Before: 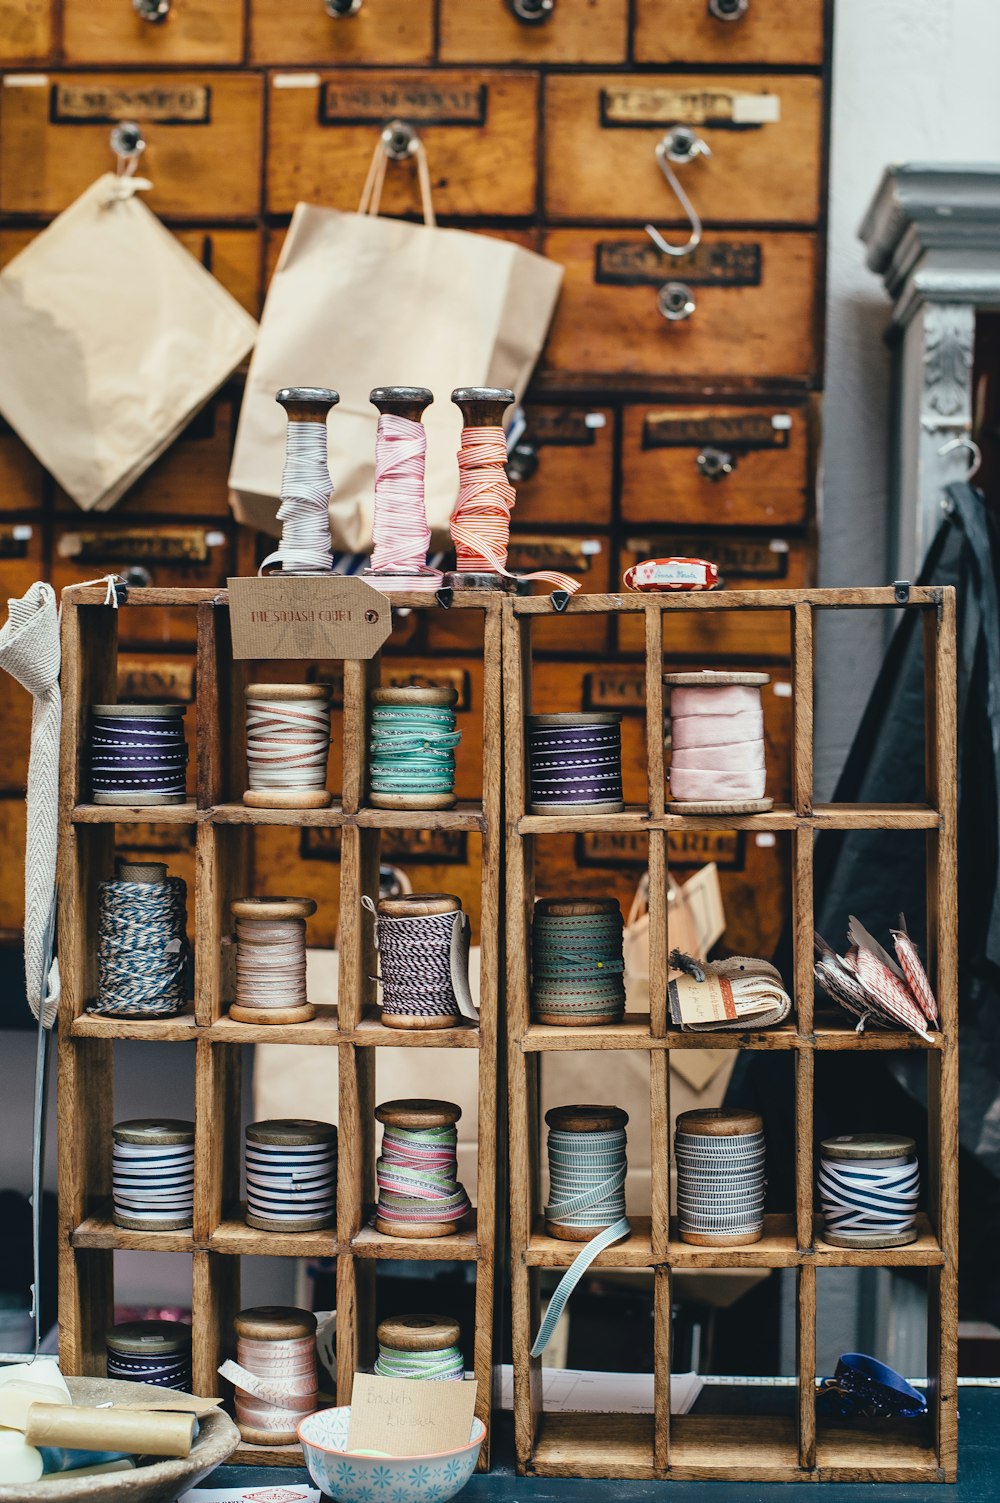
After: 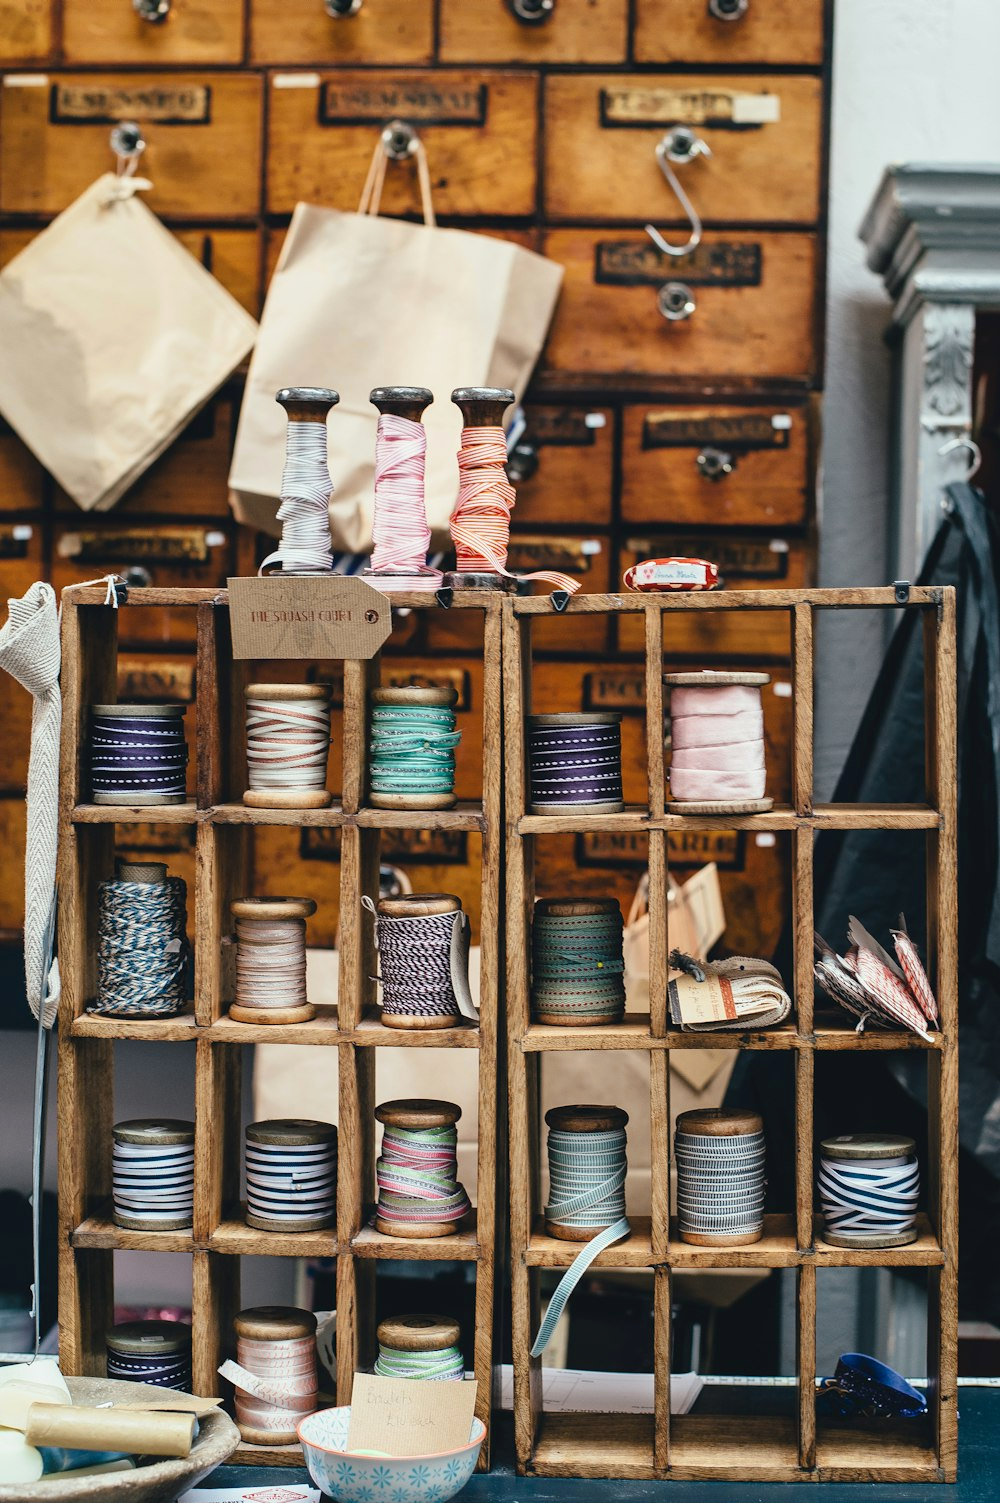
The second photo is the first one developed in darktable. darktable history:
contrast brightness saturation: contrast 0.103, brightness 0.022, saturation 0.024
